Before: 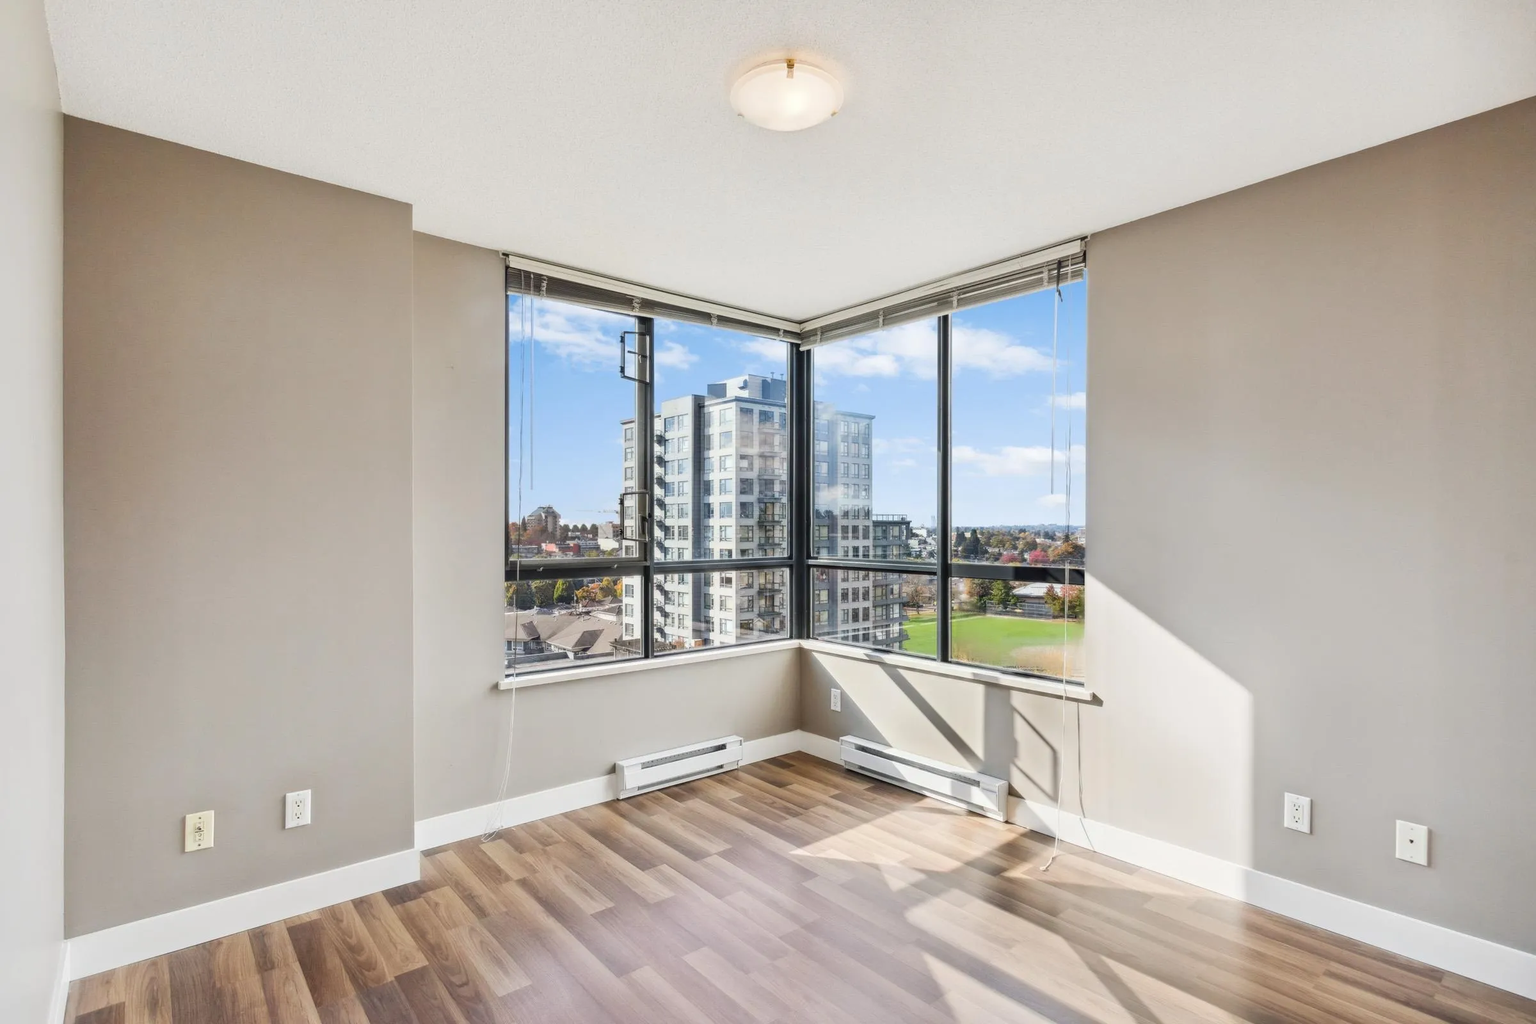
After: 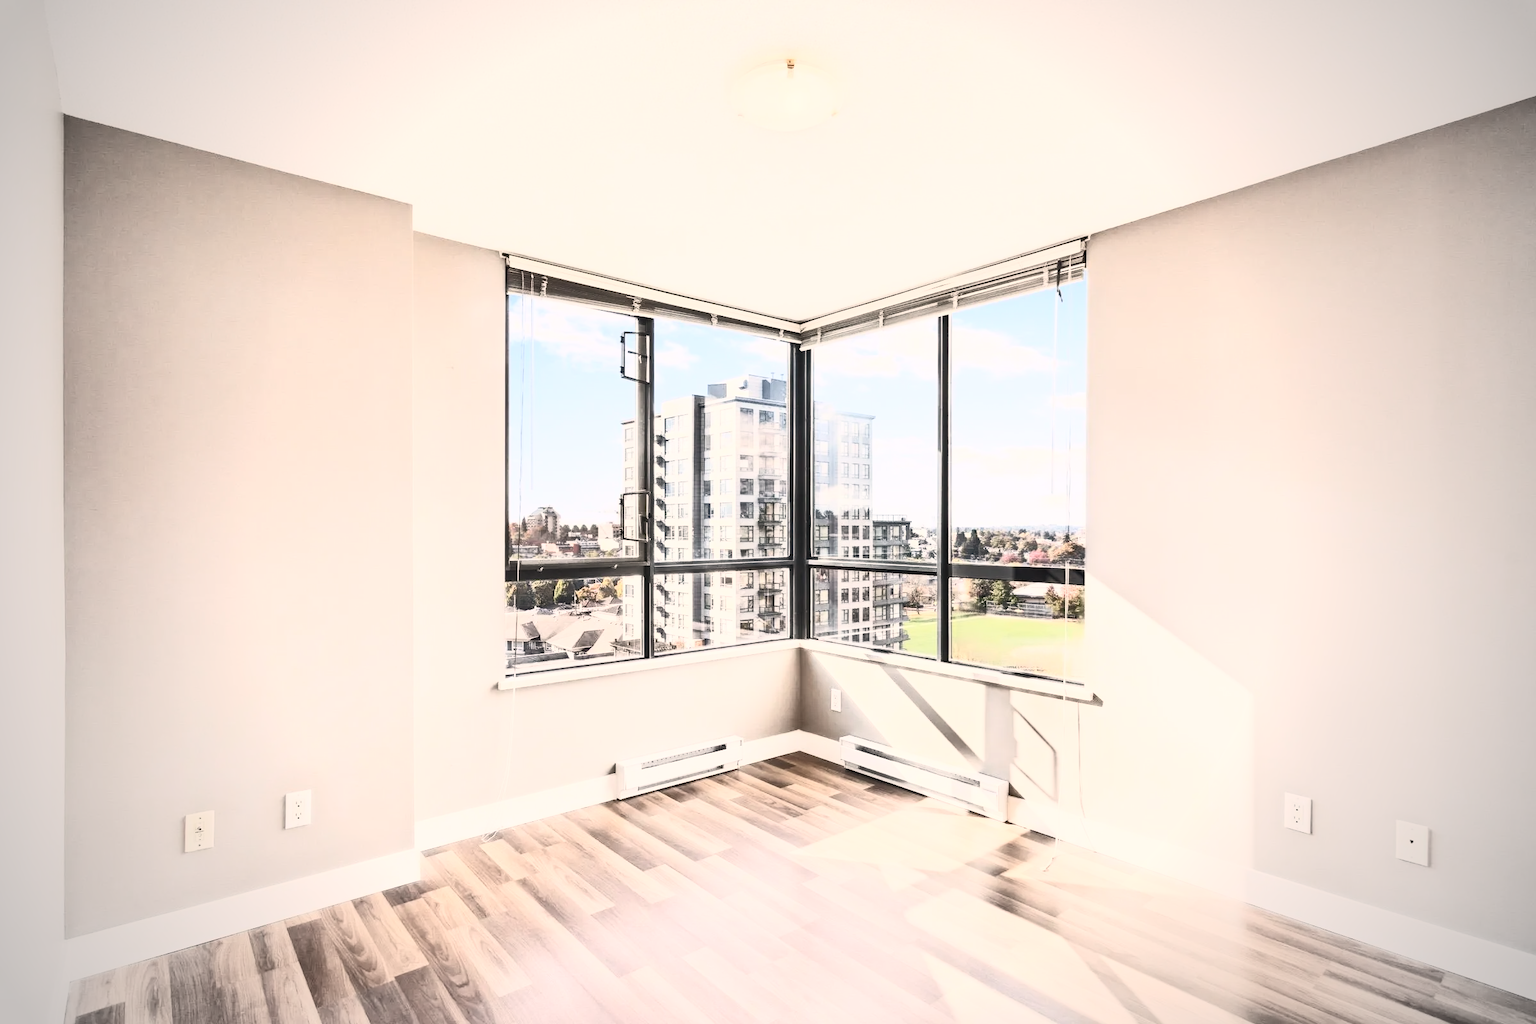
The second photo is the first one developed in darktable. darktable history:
vignetting: fall-off start 67.15%, brightness -0.442, saturation -0.691, width/height ratio 1.011, unbound false
shadows and highlights: shadows 75, highlights -25, soften with gaussian
white balance: red 1.127, blue 0.943
contrast brightness saturation: contrast 0.57, brightness 0.57, saturation -0.34
